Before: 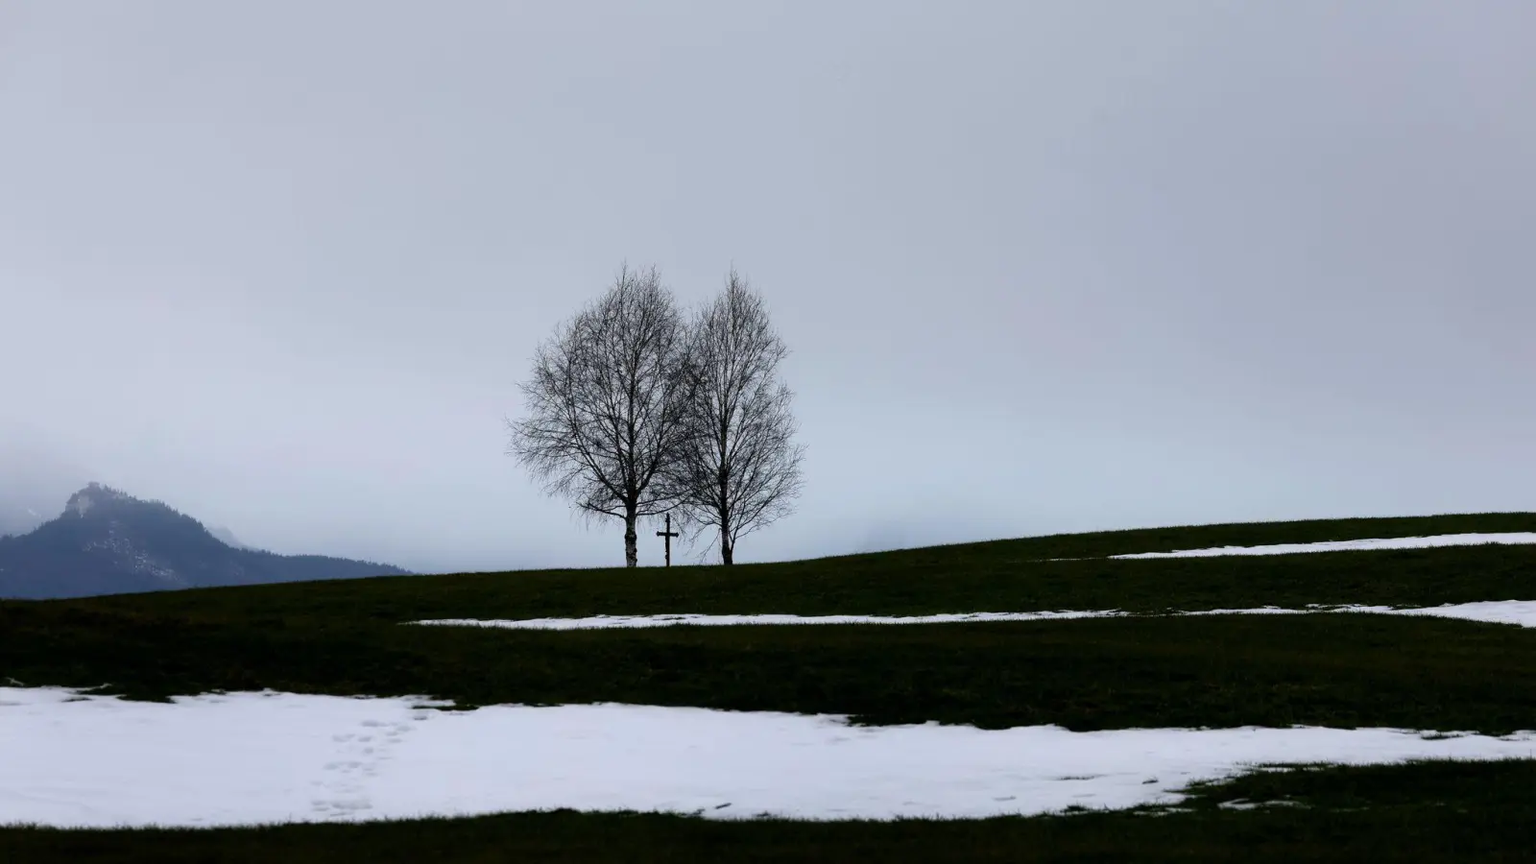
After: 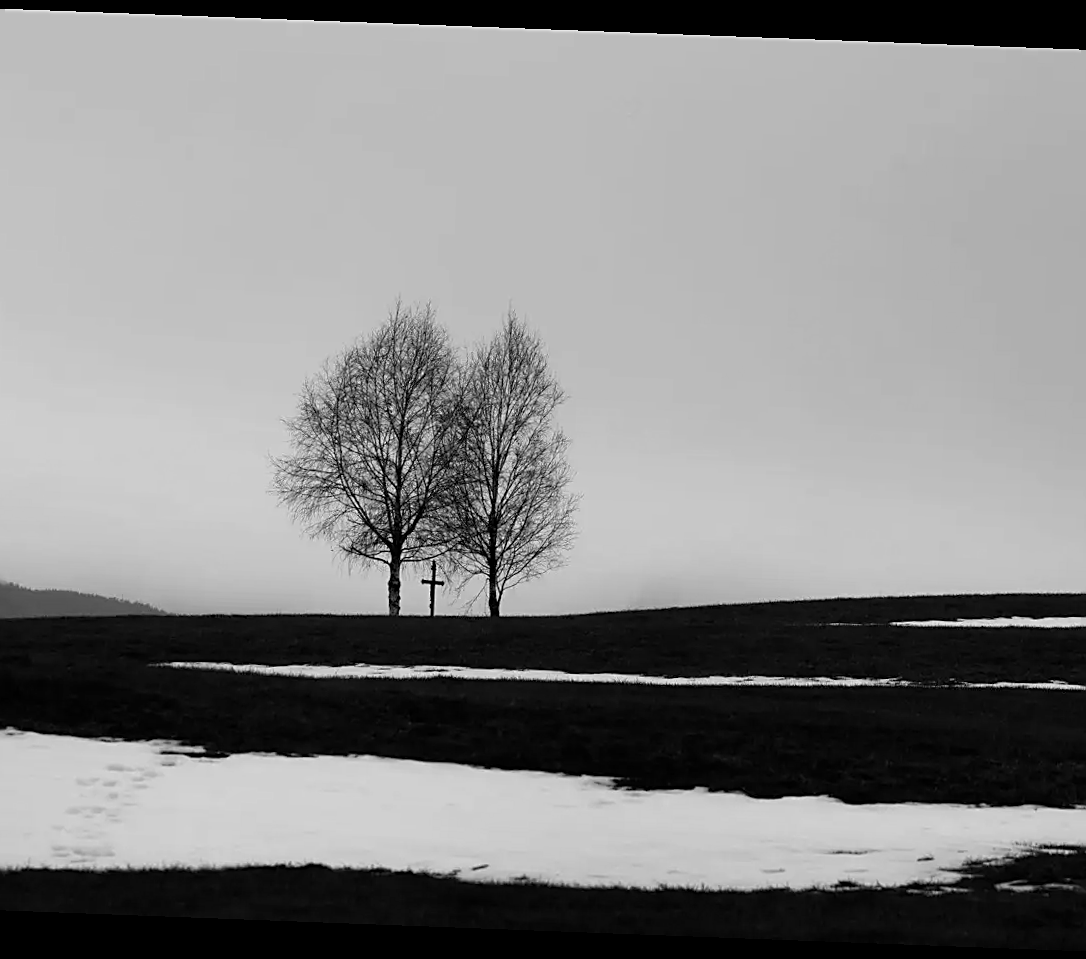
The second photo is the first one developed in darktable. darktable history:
crop: left 16.899%, right 16.556%
monochrome: size 3.1
sharpen: on, module defaults
rotate and perspective: rotation 2.17°, automatic cropping off
